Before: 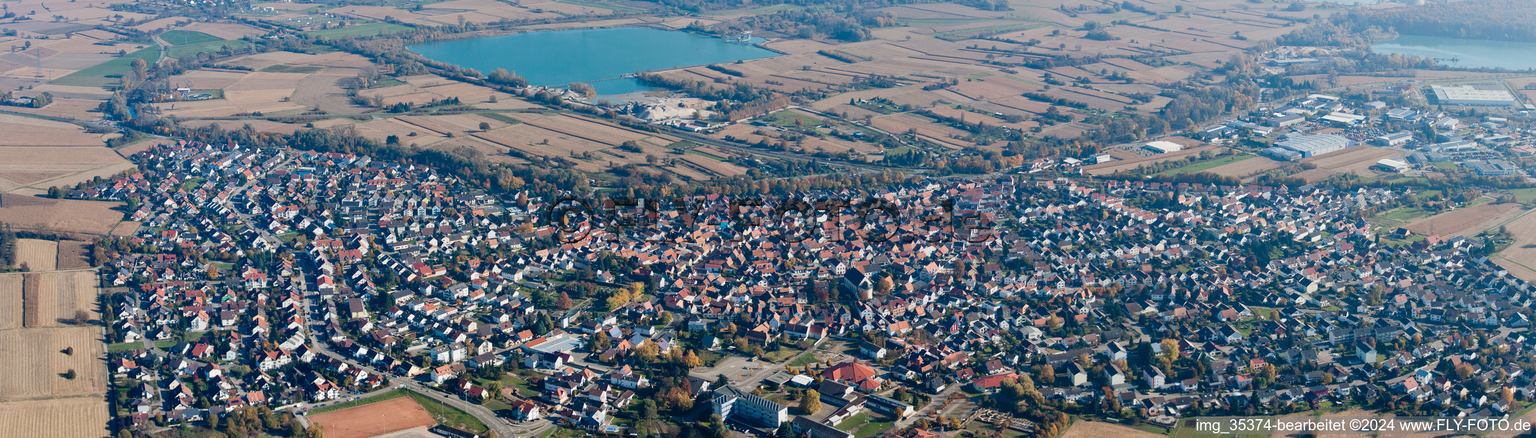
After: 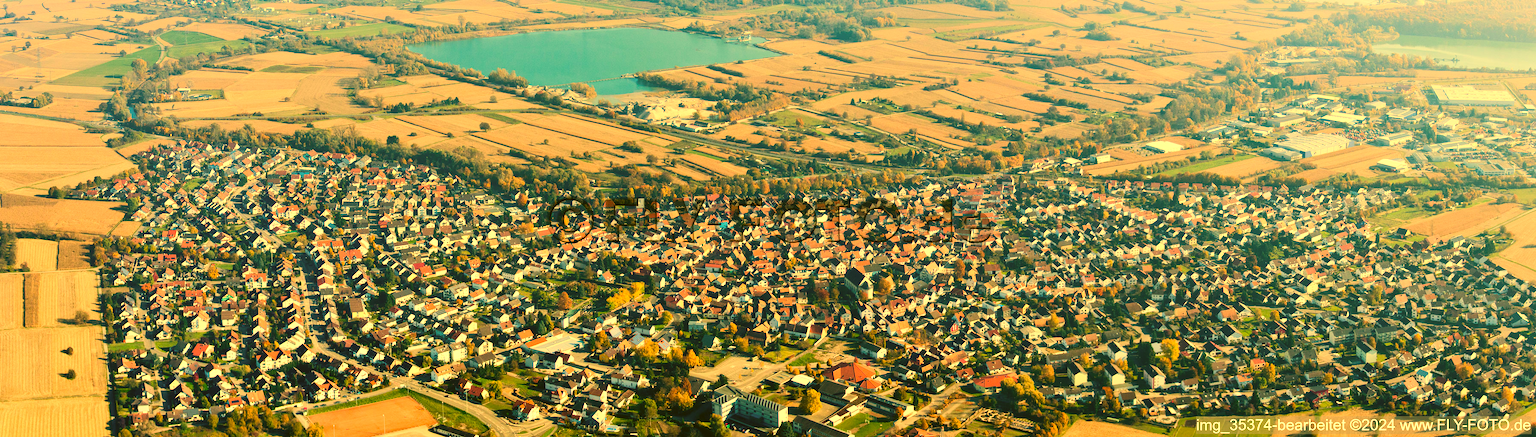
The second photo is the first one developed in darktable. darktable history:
exposure: black level correction 0.002, compensate highlight preservation false
color correction: highlights a* 0.162, highlights b* 29.53, shadows a* -0.162, shadows b* 21.09
white balance: red 1.138, green 0.996, blue 0.812
contrast brightness saturation: contrast 0.07, brightness 0.18, saturation 0.4
color balance rgb: shadows lift › chroma 2%, shadows lift › hue 135.47°, highlights gain › chroma 2%, highlights gain › hue 291.01°, global offset › luminance 0.5%, perceptual saturation grading › global saturation -10.8%, perceptual saturation grading › highlights -26.83%, perceptual saturation grading › shadows 21.25%, perceptual brilliance grading › highlights 17.77%, perceptual brilliance grading › mid-tones 31.71%, perceptual brilliance grading › shadows -31.01%, global vibrance 24.91%
